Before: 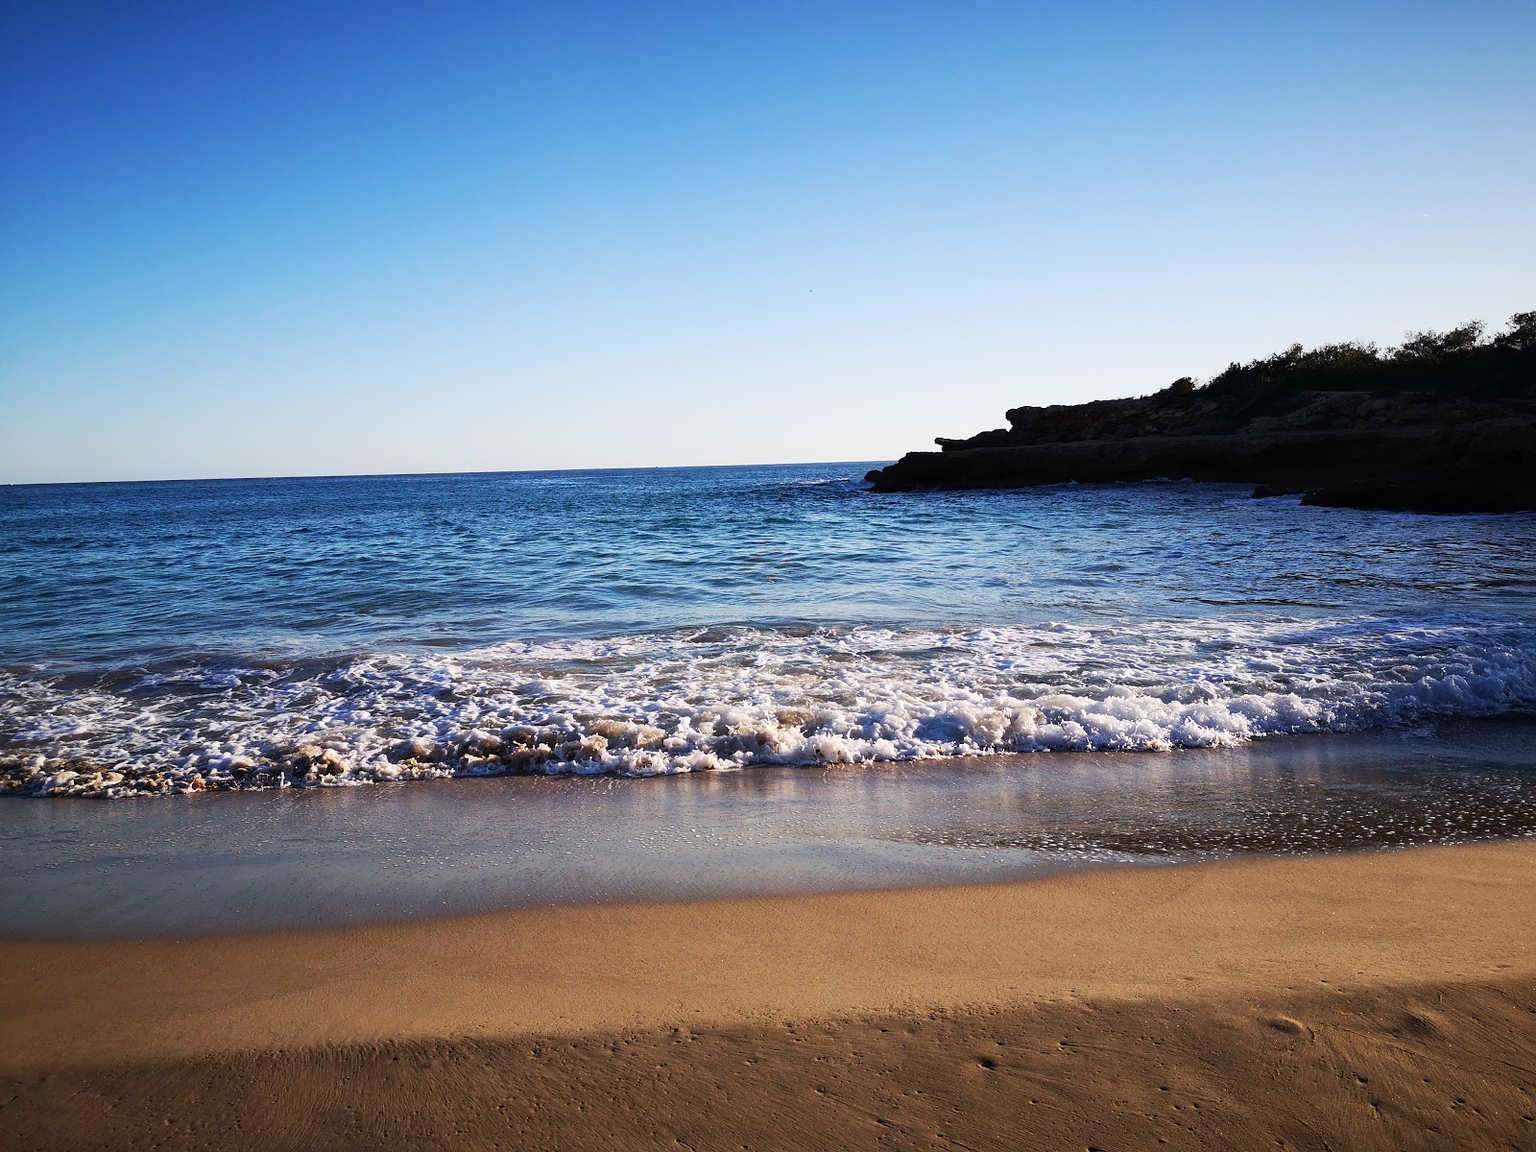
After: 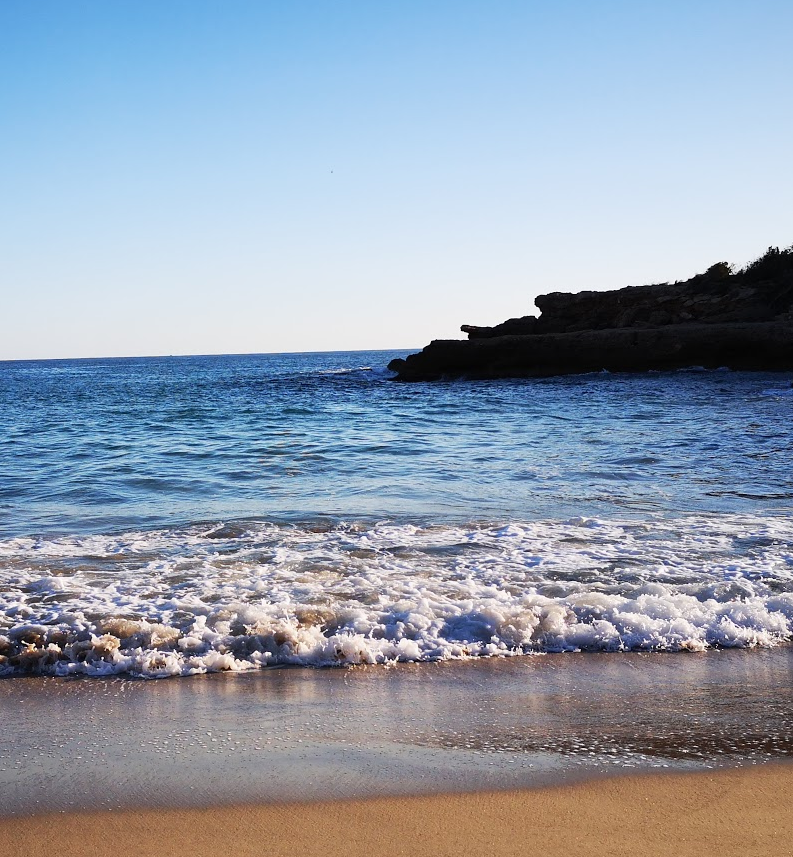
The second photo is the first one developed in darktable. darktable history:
crop: left 32.075%, top 10.976%, right 18.355%, bottom 17.596%
local contrast: mode bilateral grid, contrast 100, coarseness 100, detail 91%, midtone range 0.2
